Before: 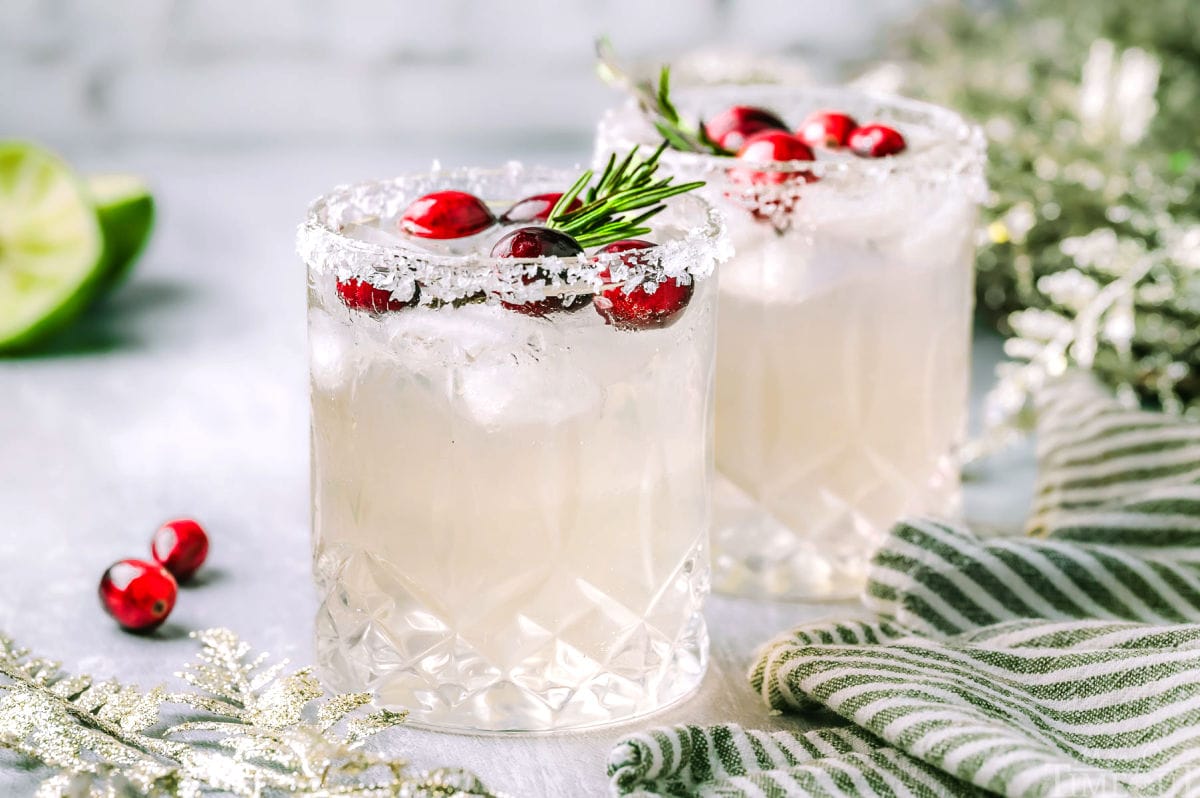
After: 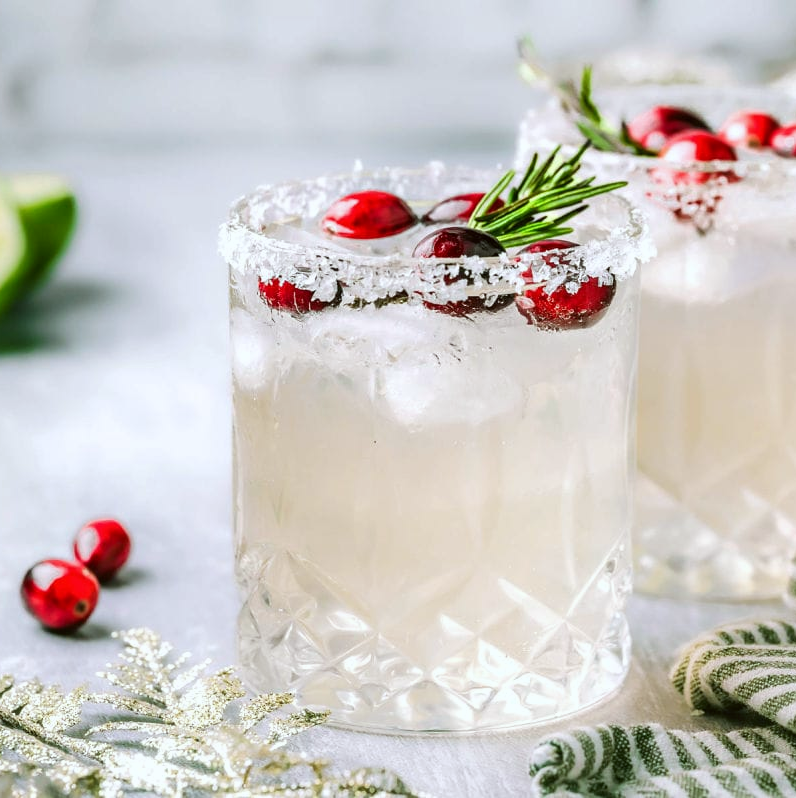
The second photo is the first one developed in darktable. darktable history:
exposure: exposure -0.04 EV, compensate highlight preservation false
crop and rotate: left 6.582%, right 27.028%
color correction: highlights a* -2.91, highlights b* -2.34, shadows a* 2.49, shadows b* 2.93
